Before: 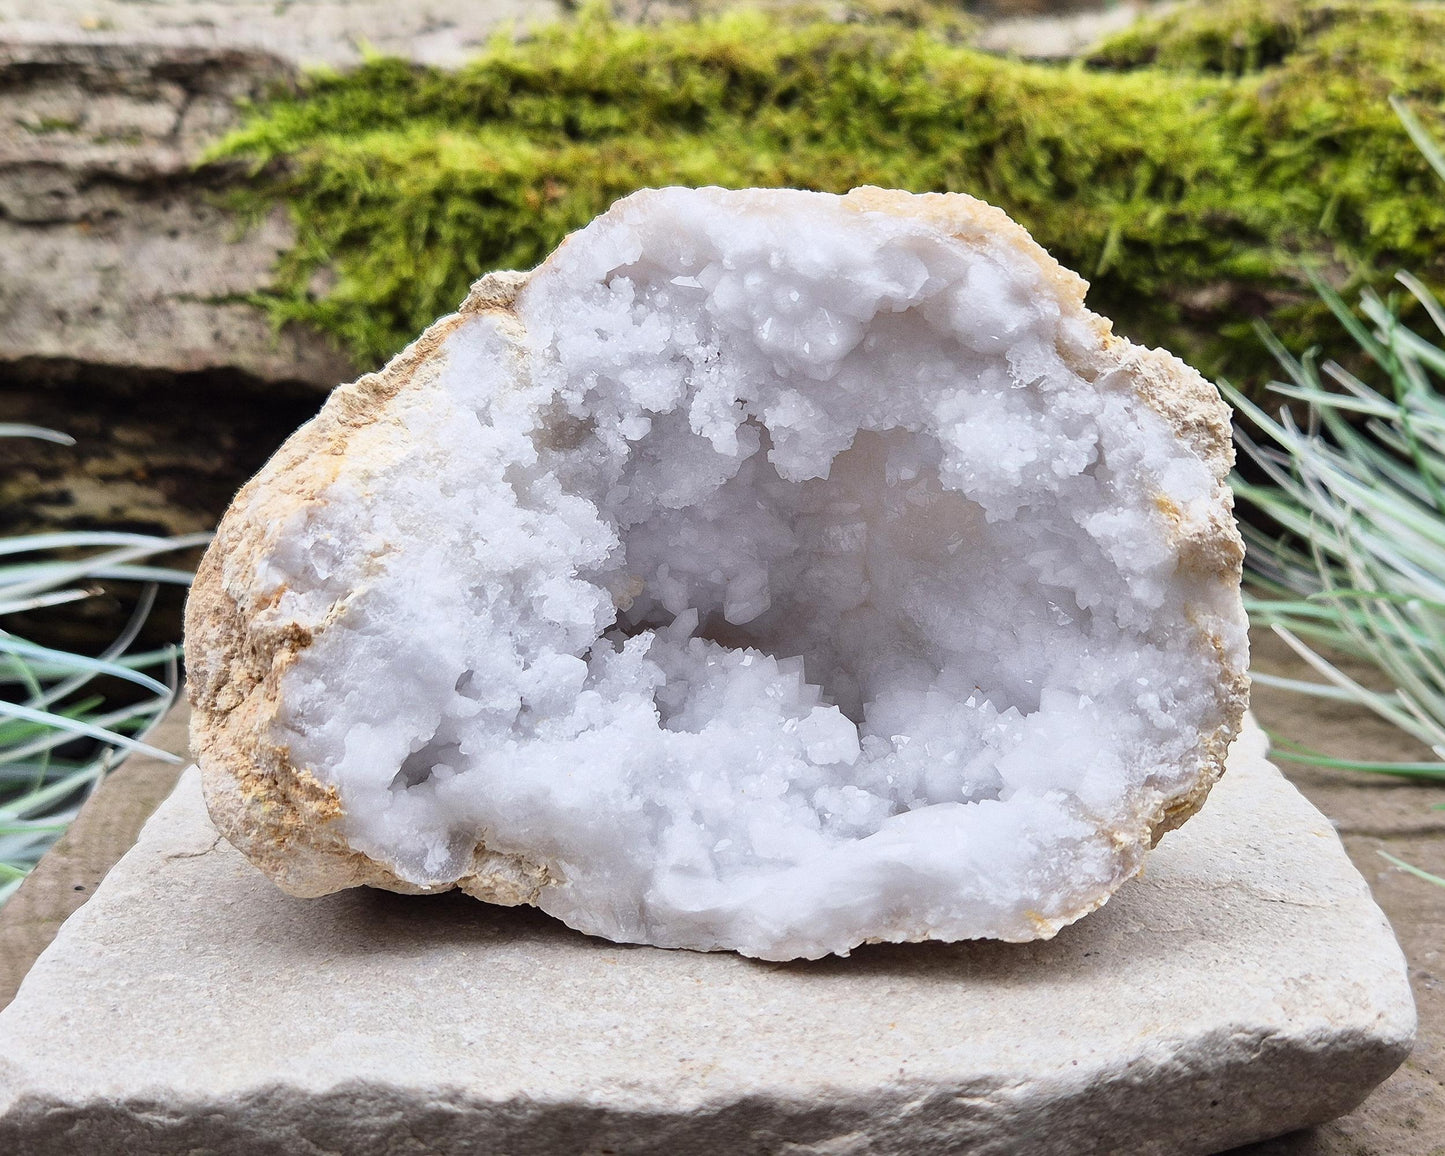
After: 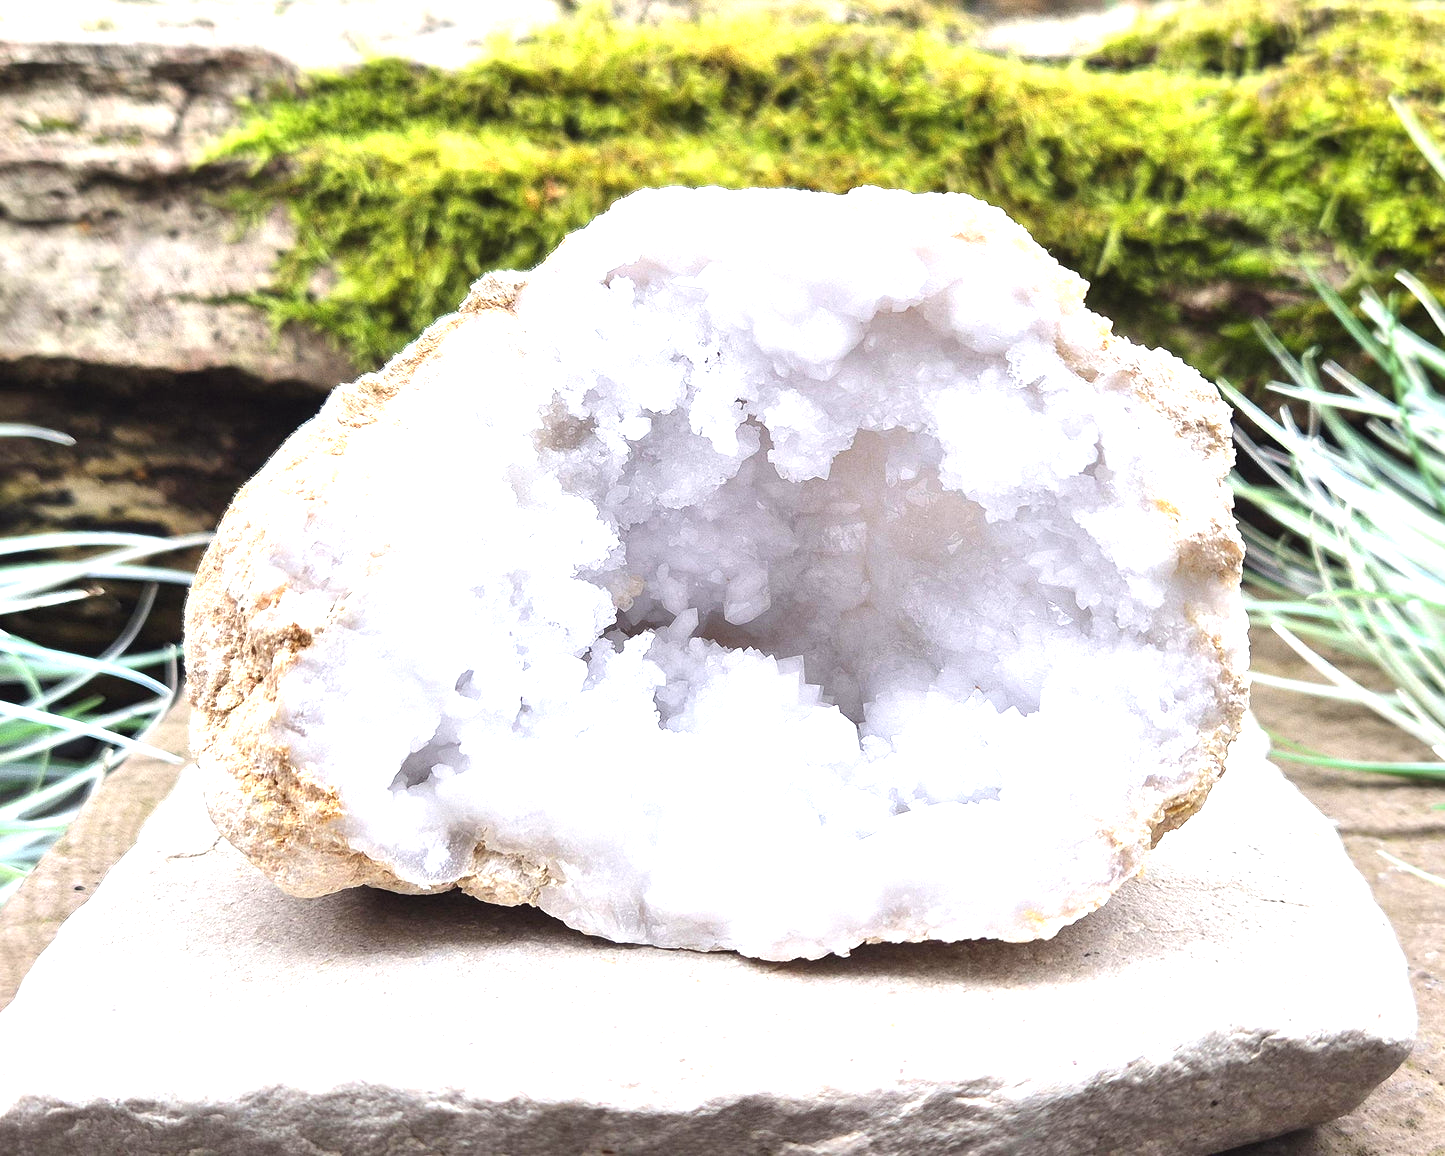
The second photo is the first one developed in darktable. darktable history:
exposure: black level correction -0.002, exposure 1.11 EV, compensate exposure bias true, compensate highlight preservation false
